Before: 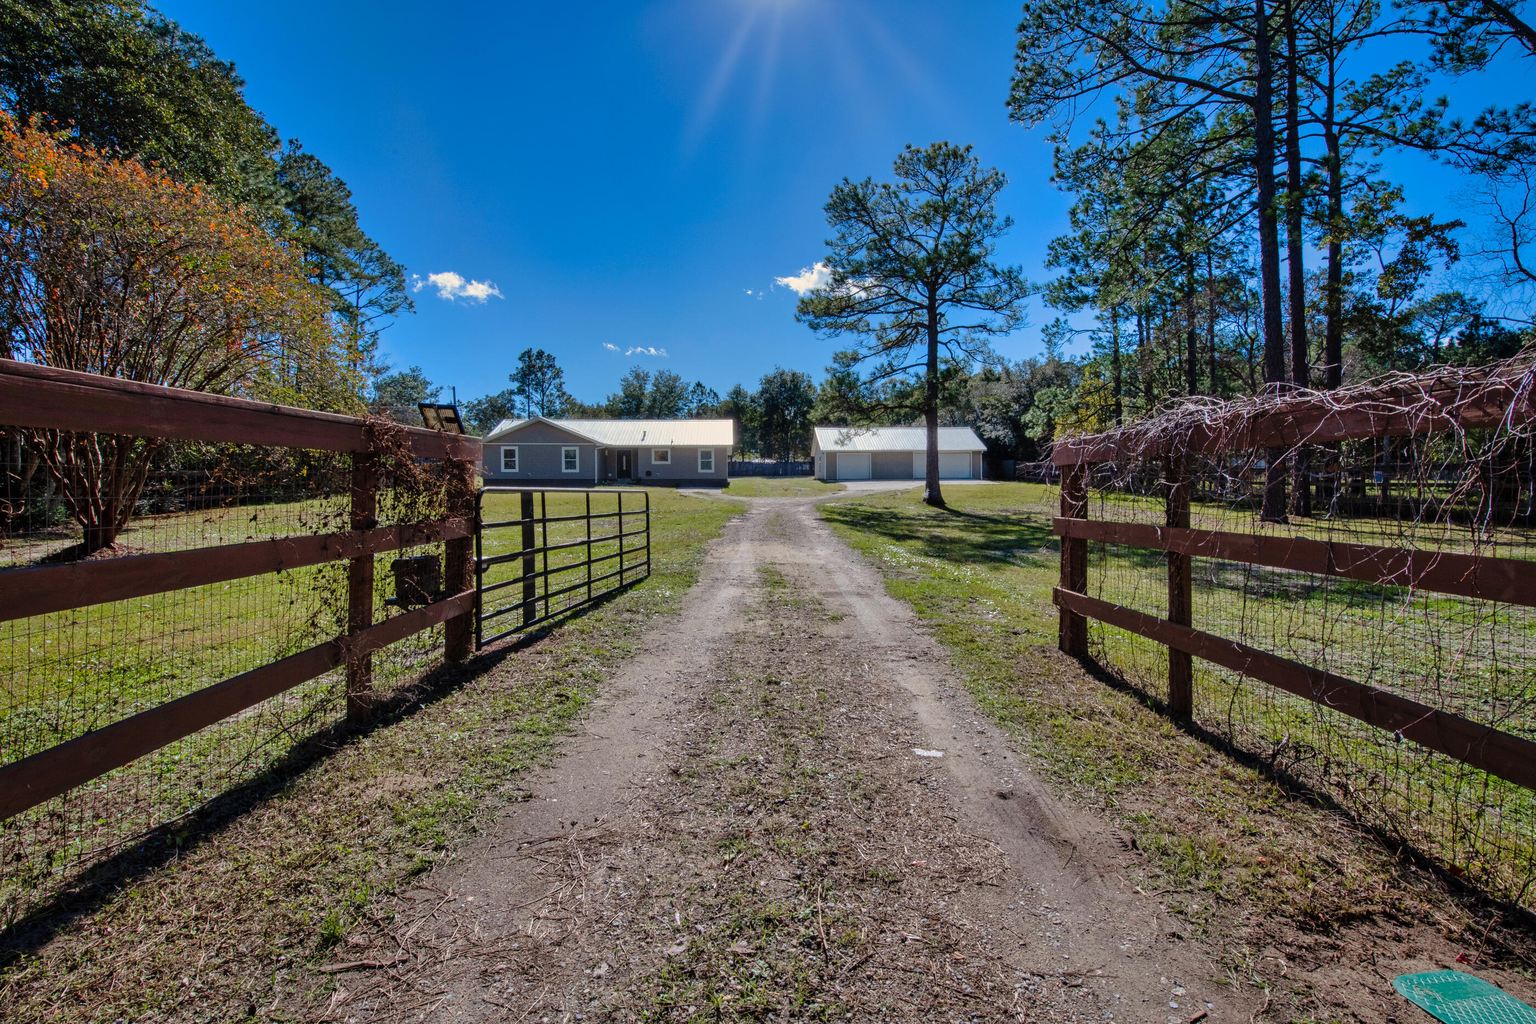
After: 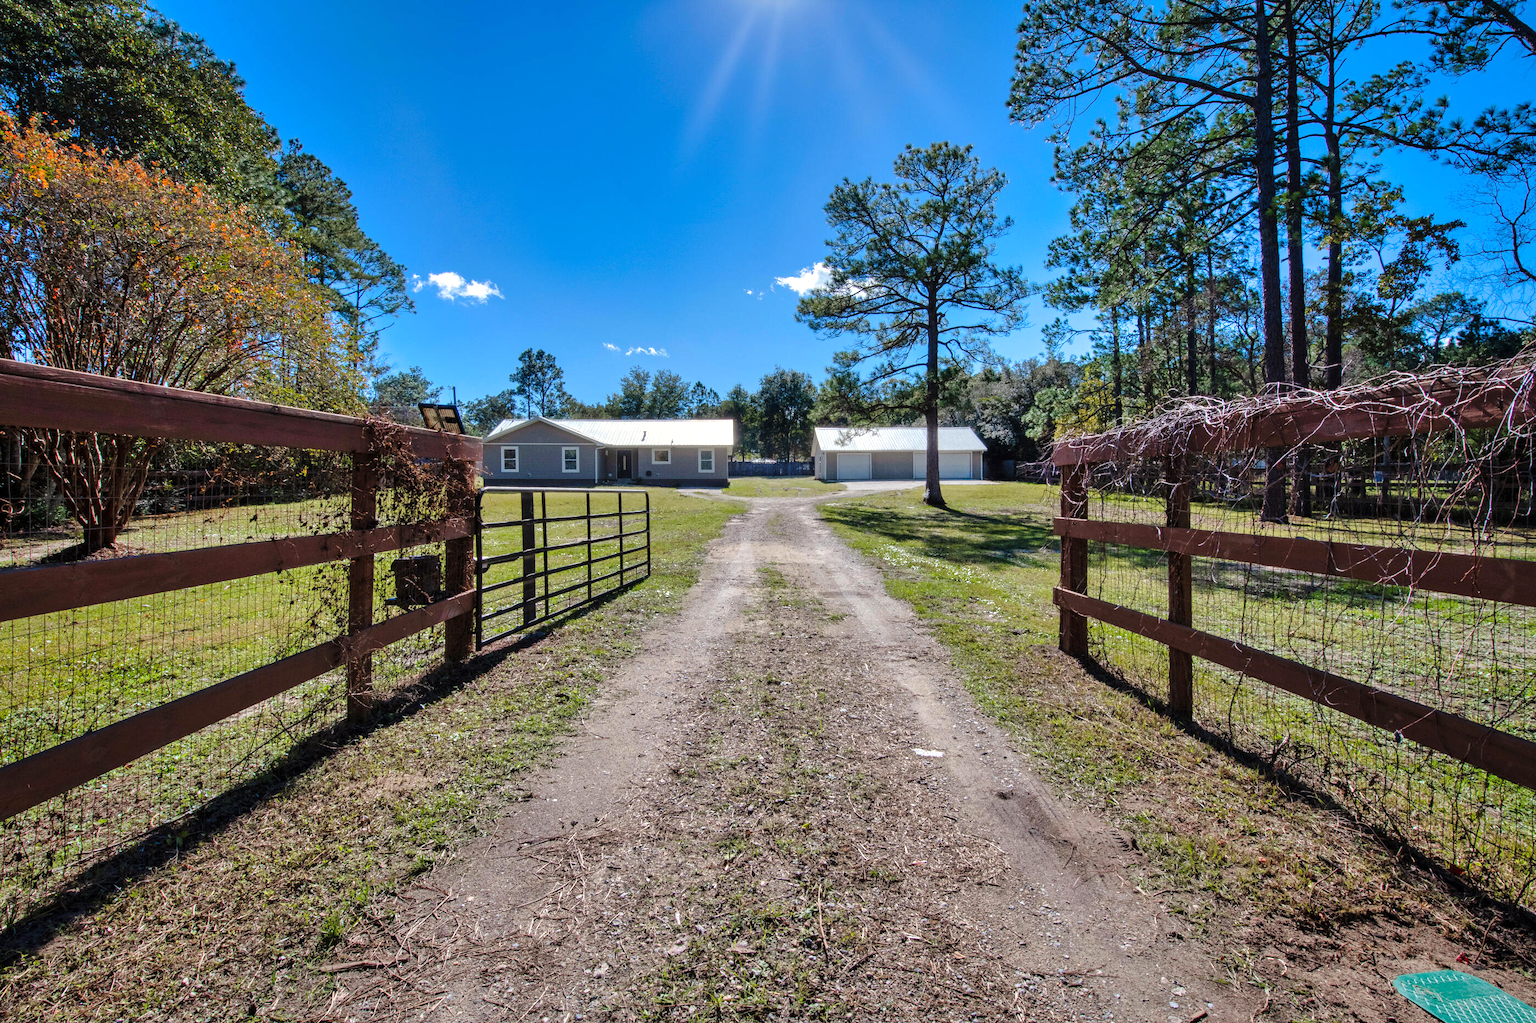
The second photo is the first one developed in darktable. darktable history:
exposure: exposure 0.49 EV, compensate highlight preservation false
